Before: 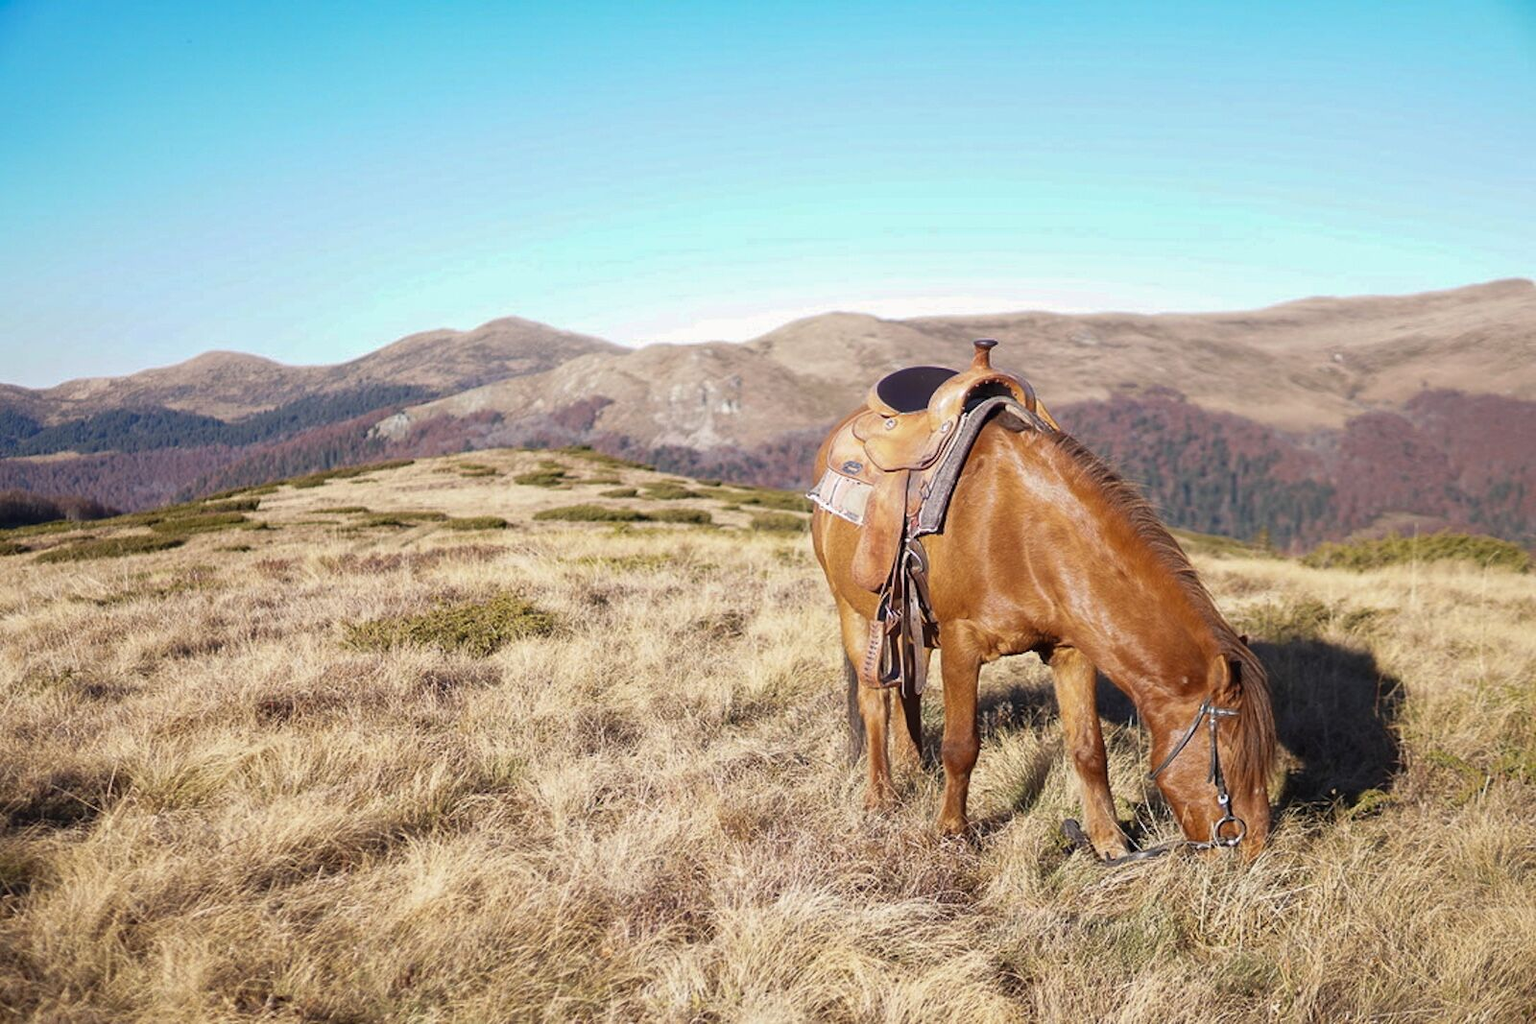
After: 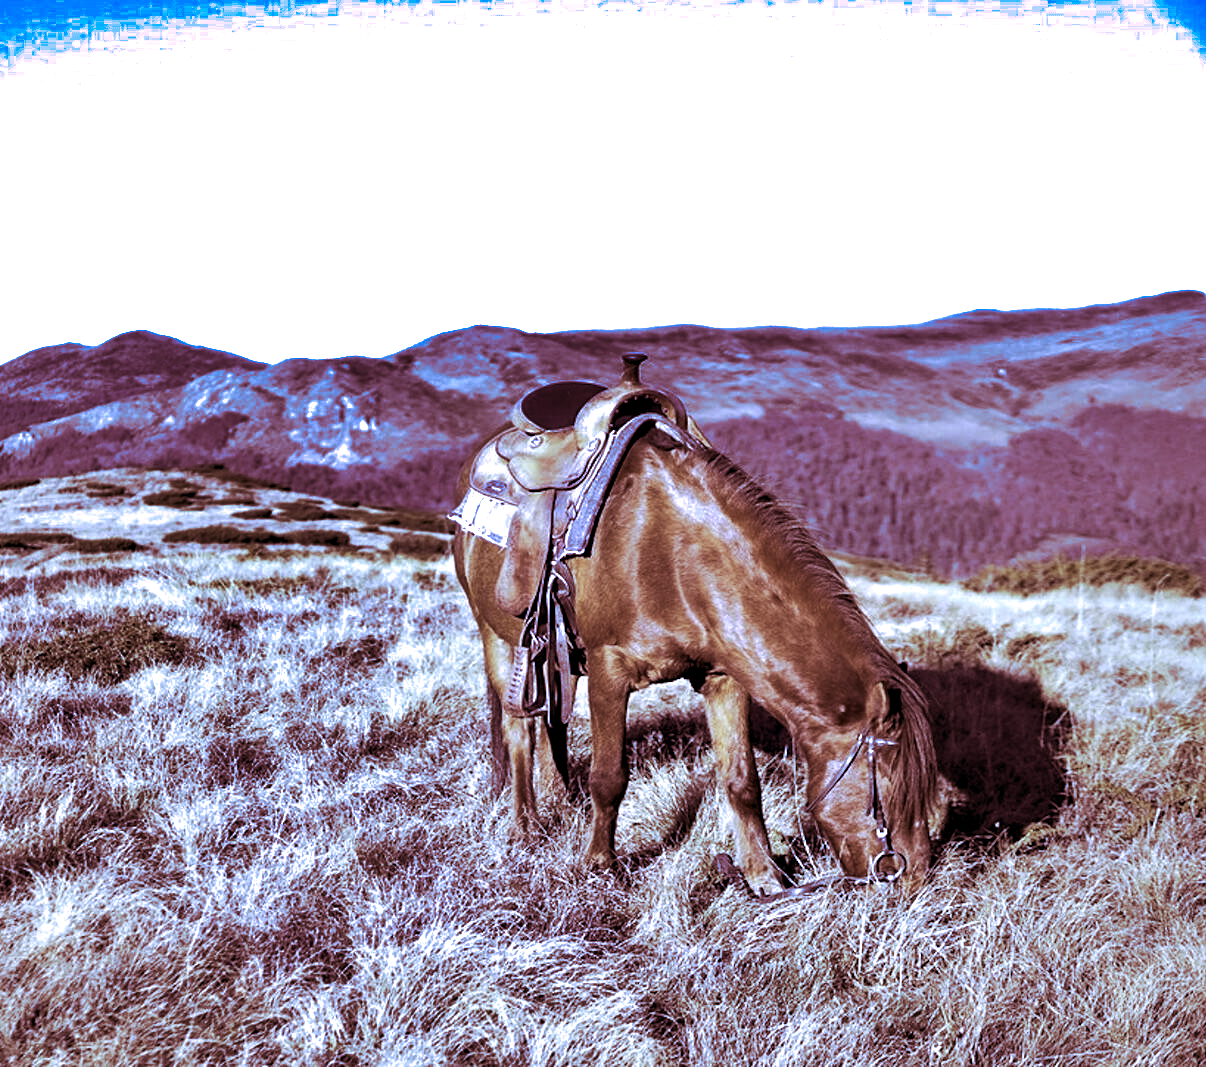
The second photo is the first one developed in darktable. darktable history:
haze removal: compatibility mode true, adaptive false
white balance: red 0.766, blue 1.537
contrast equalizer: y [[0.531, 0.548, 0.559, 0.557, 0.544, 0.527], [0.5 ×6], [0.5 ×6], [0 ×6], [0 ×6]]
tone equalizer: -8 EV -0.417 EV, -7 EV -0.389 EV, -6 EV -0.333 EV, -5 EV -0.222 EV, -3 EV 0.222 EV, -2 EV 0.333 EV, -1 EV 0.389 EV, +0 EV 0.417 EV, edges refinement/feathering 500, mask exposure compensation -1.57 EV, preserve details no
split-toning: highlights › hue 187.2°, highlights › saturation 0.83, balance -68.05, compress 56.43%
color correction: highlights a* 4.02, highlights b* 4.98, shadows a* -7.55, shadows b* 4.98
crop and rotate: left 24.6%
shadows and highlights: shadows 20.91, highlights -82.73, soften with gaussian
